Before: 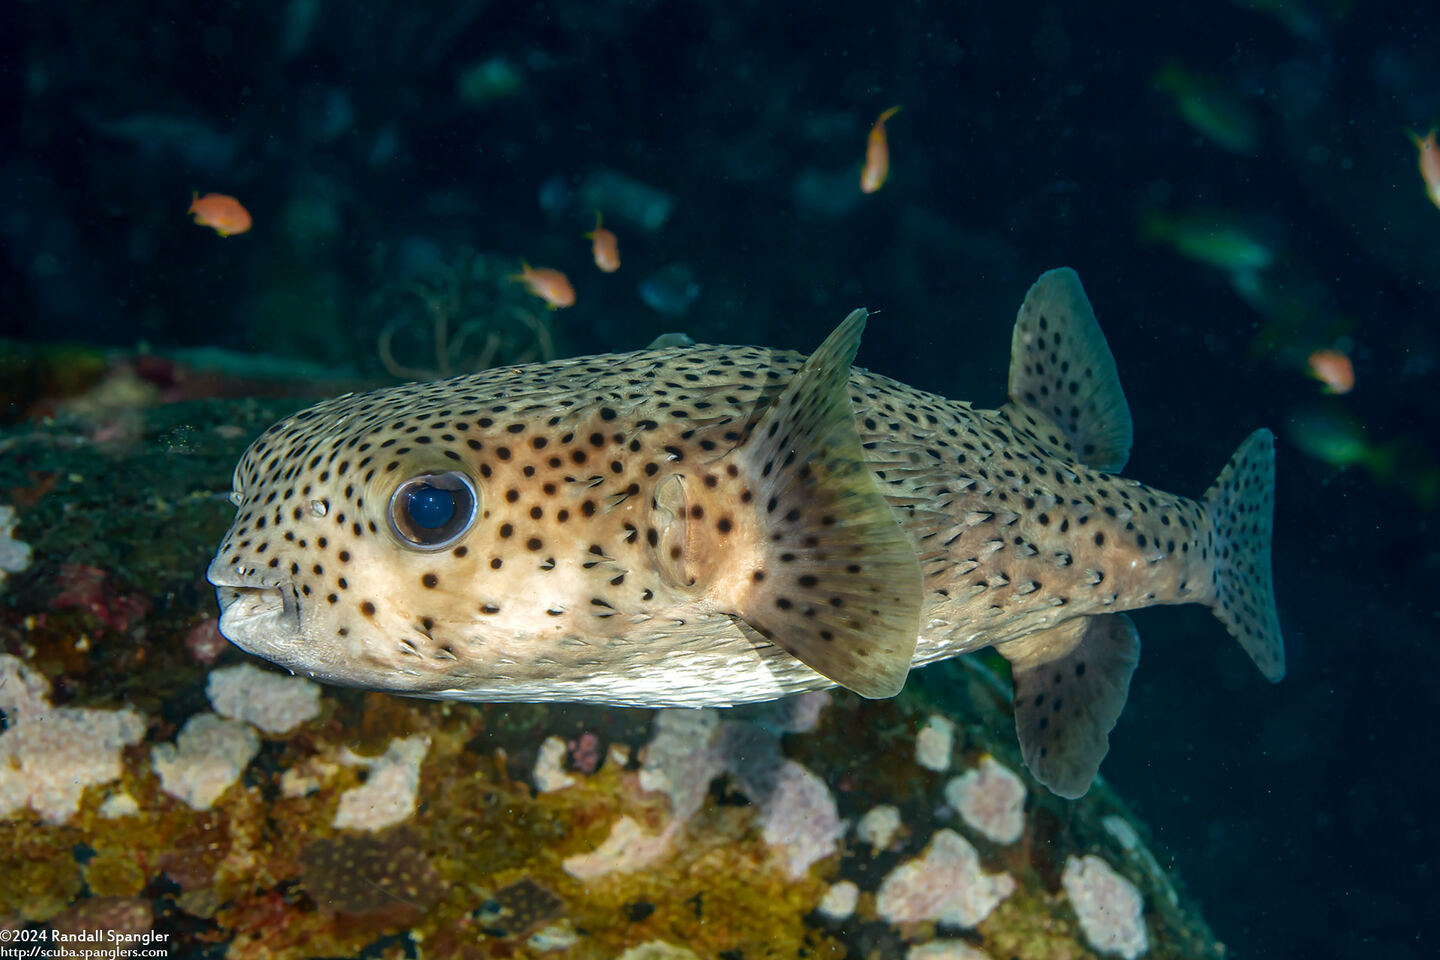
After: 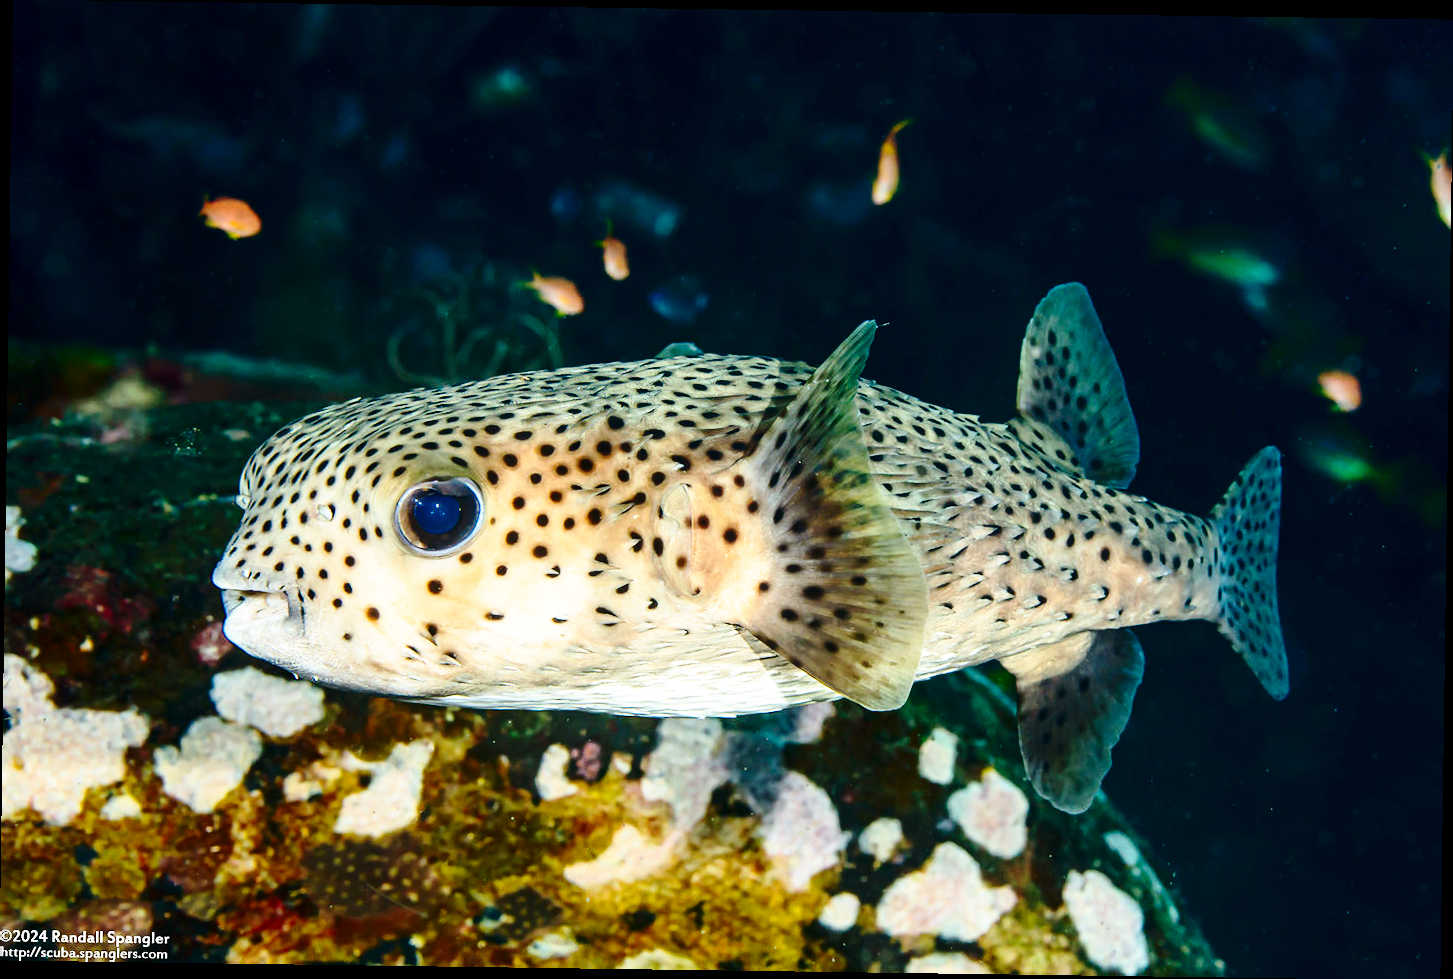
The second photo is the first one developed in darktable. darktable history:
white balance: emerald 1
rotate and perspective: rotation 0.8°, automatic cropping off
contrast brightness saturation: contrast 0.22
base curve: curves: ch0 [(0, 0) (0.032, 0.037) (0.105, 0.228) (0.435, 0.76) (0.856, 0.983) (1, 1)], preserve colors none
